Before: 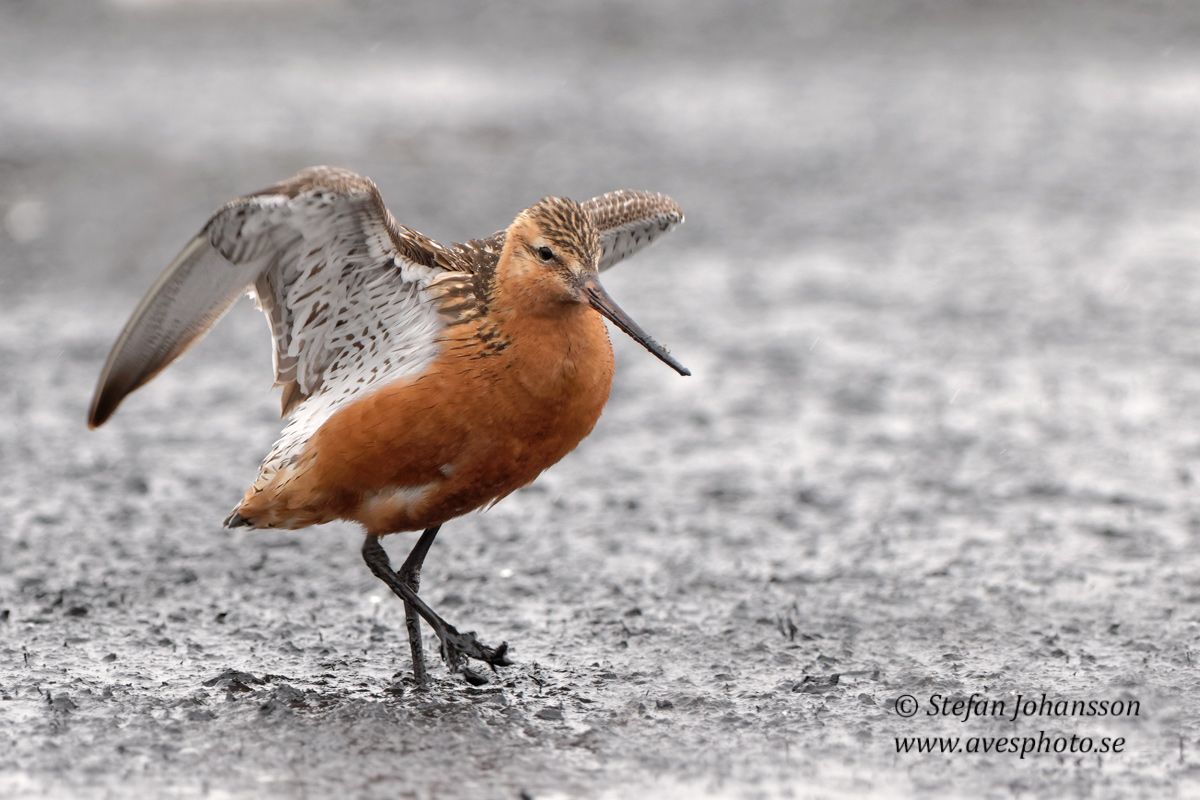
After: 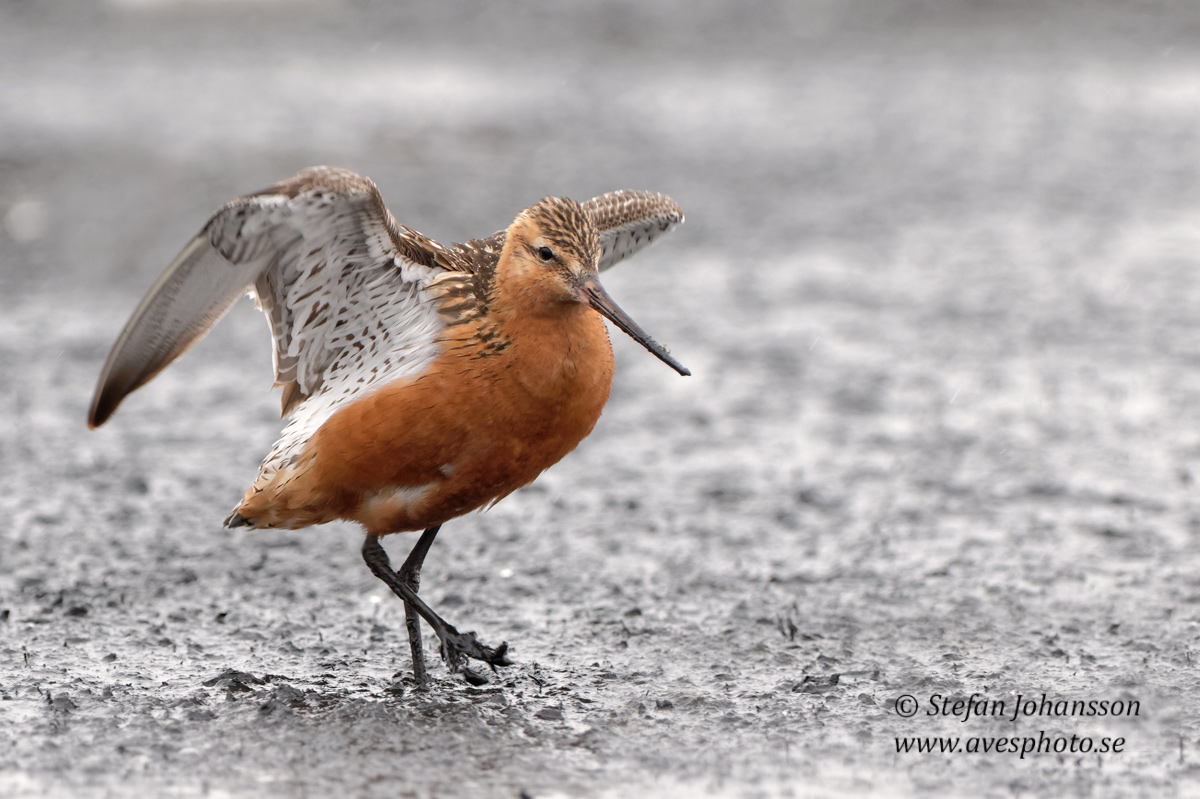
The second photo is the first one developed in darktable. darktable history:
tone equalizer: on, module defaults
crop: bottom 0.053%
